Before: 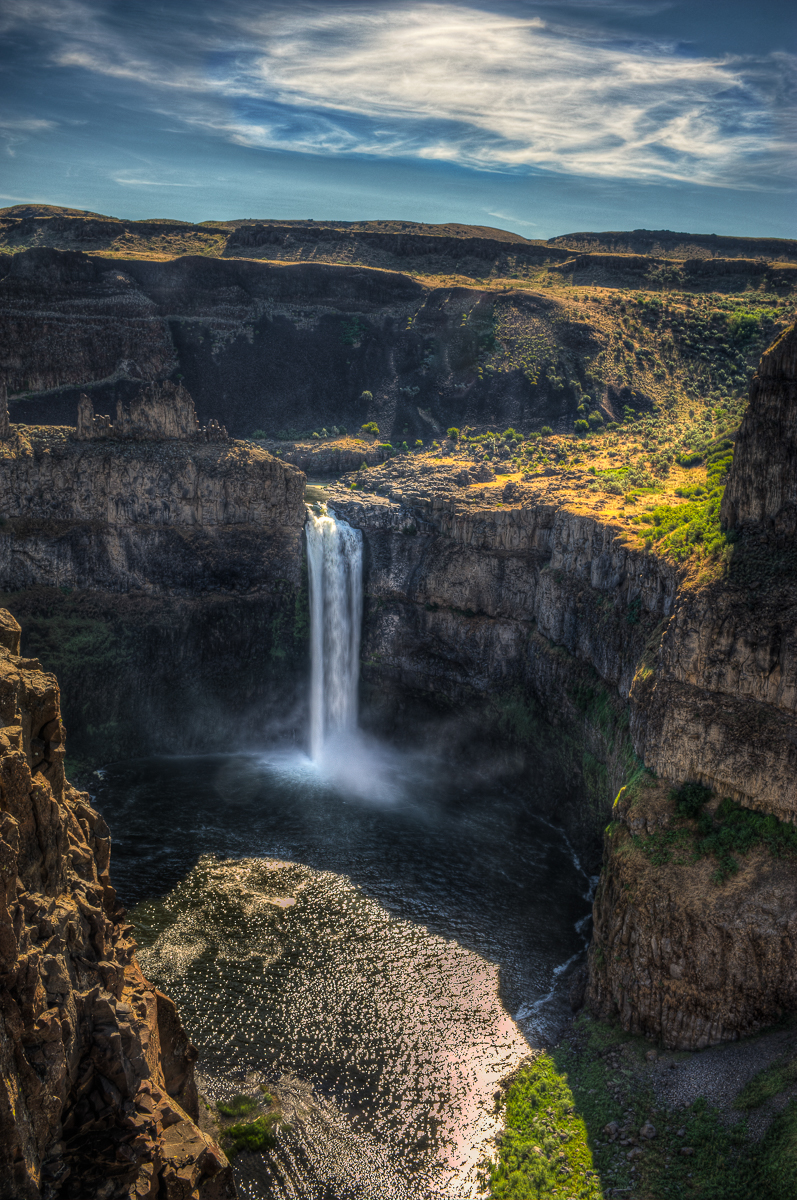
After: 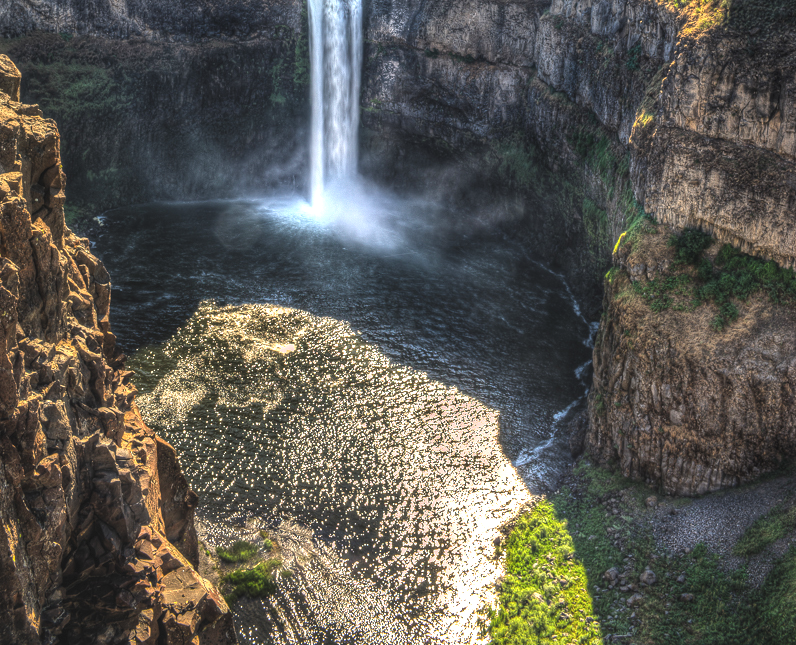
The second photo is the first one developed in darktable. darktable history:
local contrast: on, module defaults
exposure: black level correction -0.005, exposure 1 EV, compensate highlight preservation false
crop and rotate: top 46.237%
